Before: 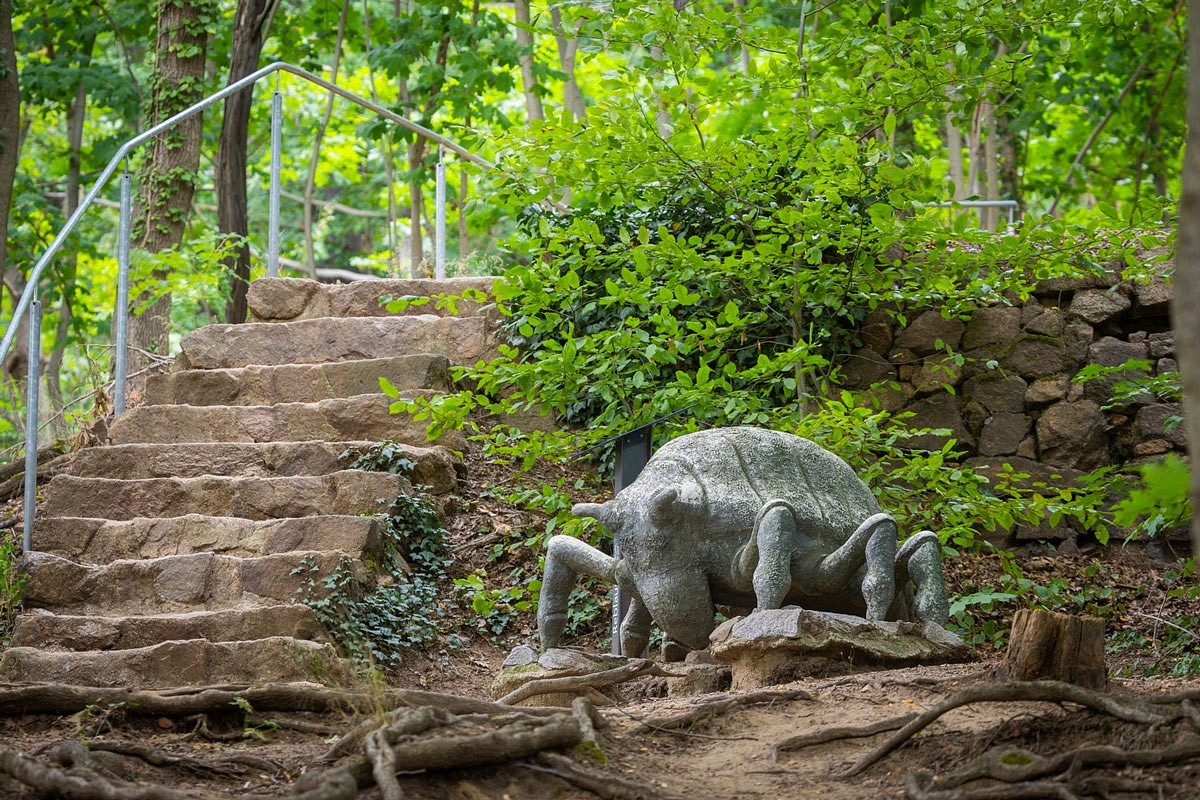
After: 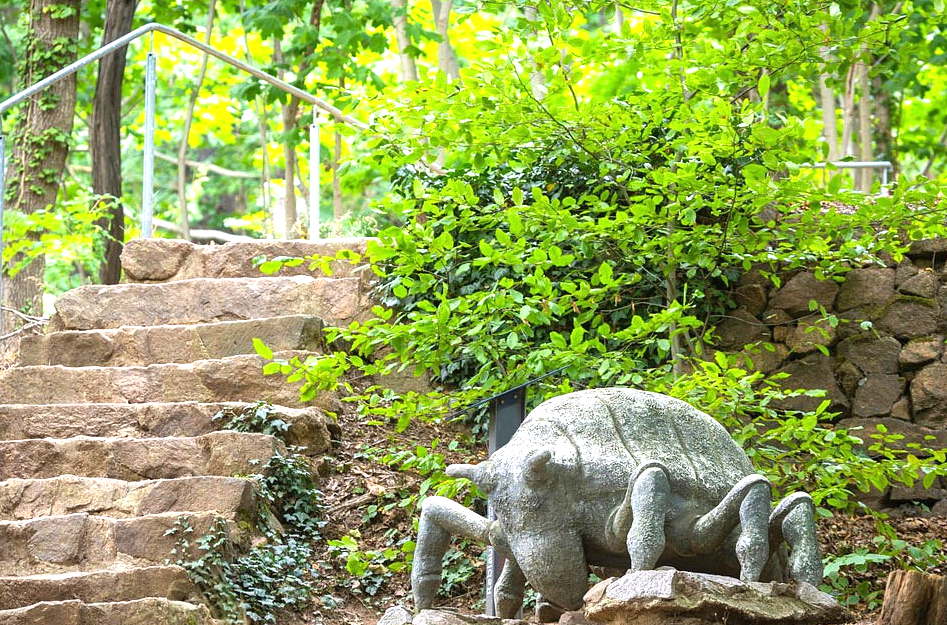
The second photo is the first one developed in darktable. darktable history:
crop and rotate: left 10.574%, top 5.032%, right 10.47%, bottom 16.777%
exposure: black level correction 0, exposure 1.001 EV, compensate highlight preservation false
